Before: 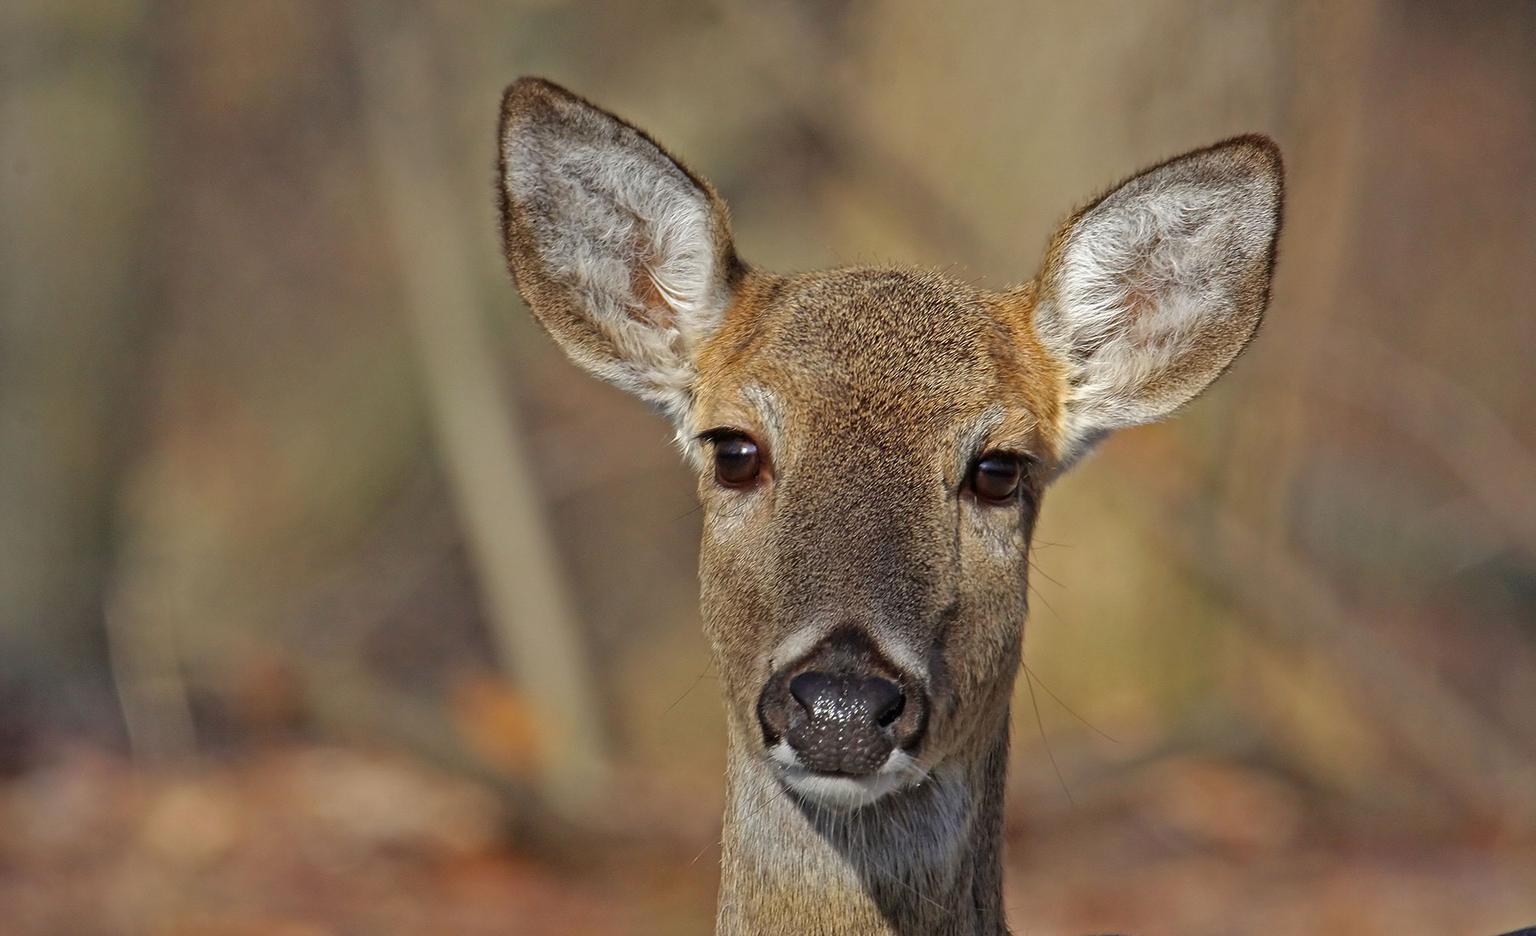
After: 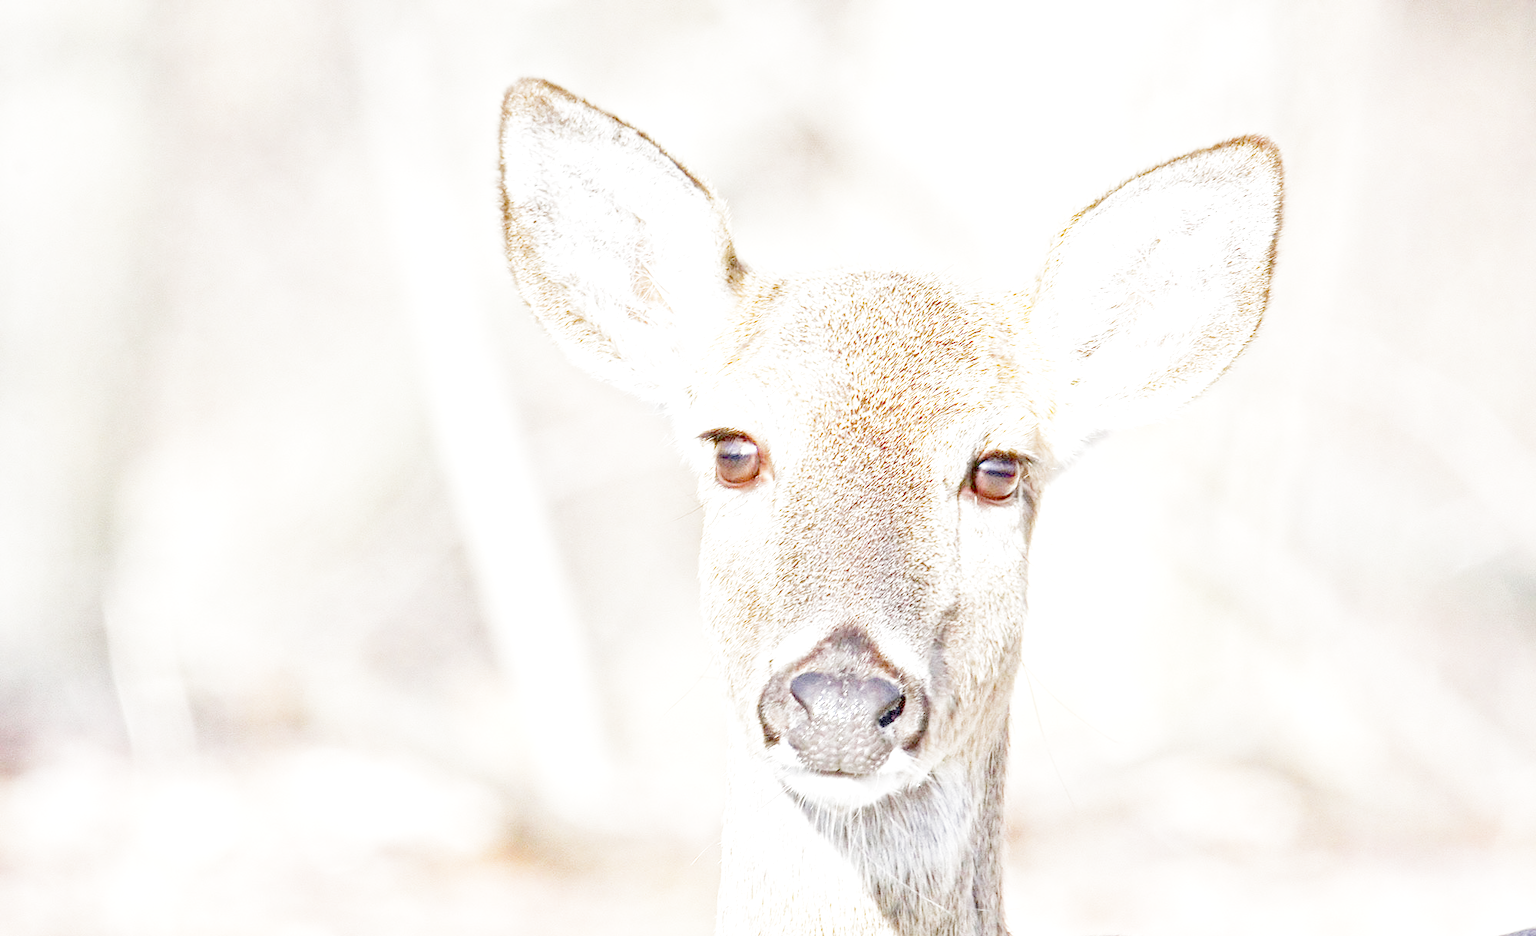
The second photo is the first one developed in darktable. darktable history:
exposure: exposure 0.6 EV, compensate highlight preservation false
color balance: output saturation 110%
local contrast: on, module defaults
filmic rgb: middle gray luminance 10%, black relative exposure -8.61 EV, white relative exposure 3.3 EV, threshold 6 EV, target black luminance 0%, hardness 5.2, latitude 44.69%, contrast 1.302, highlights saturation mix 5%, shadows ↔ highlights balance 24.64%, add noise in highlights 0, preserve chrominance no, color science v3 (2019), use custom middle-gray values true, iterations of high-quality reconstruction 0, contrast in highlights soft, enable highlight reconstruction true
